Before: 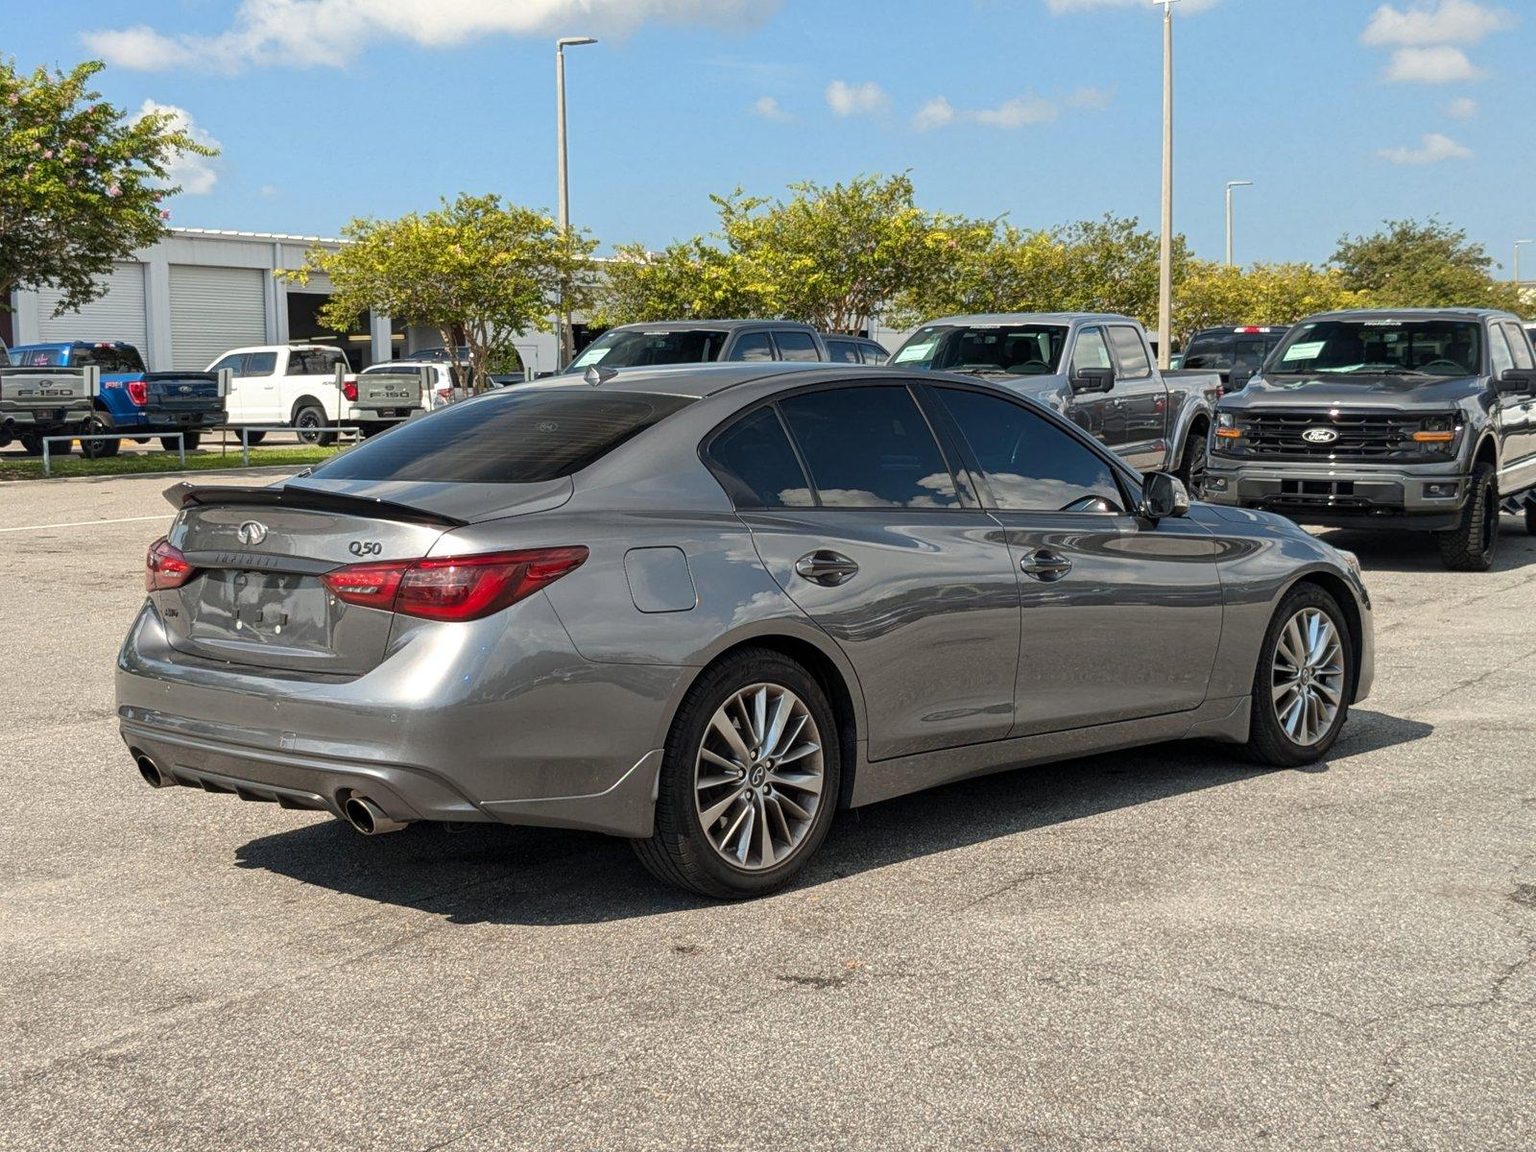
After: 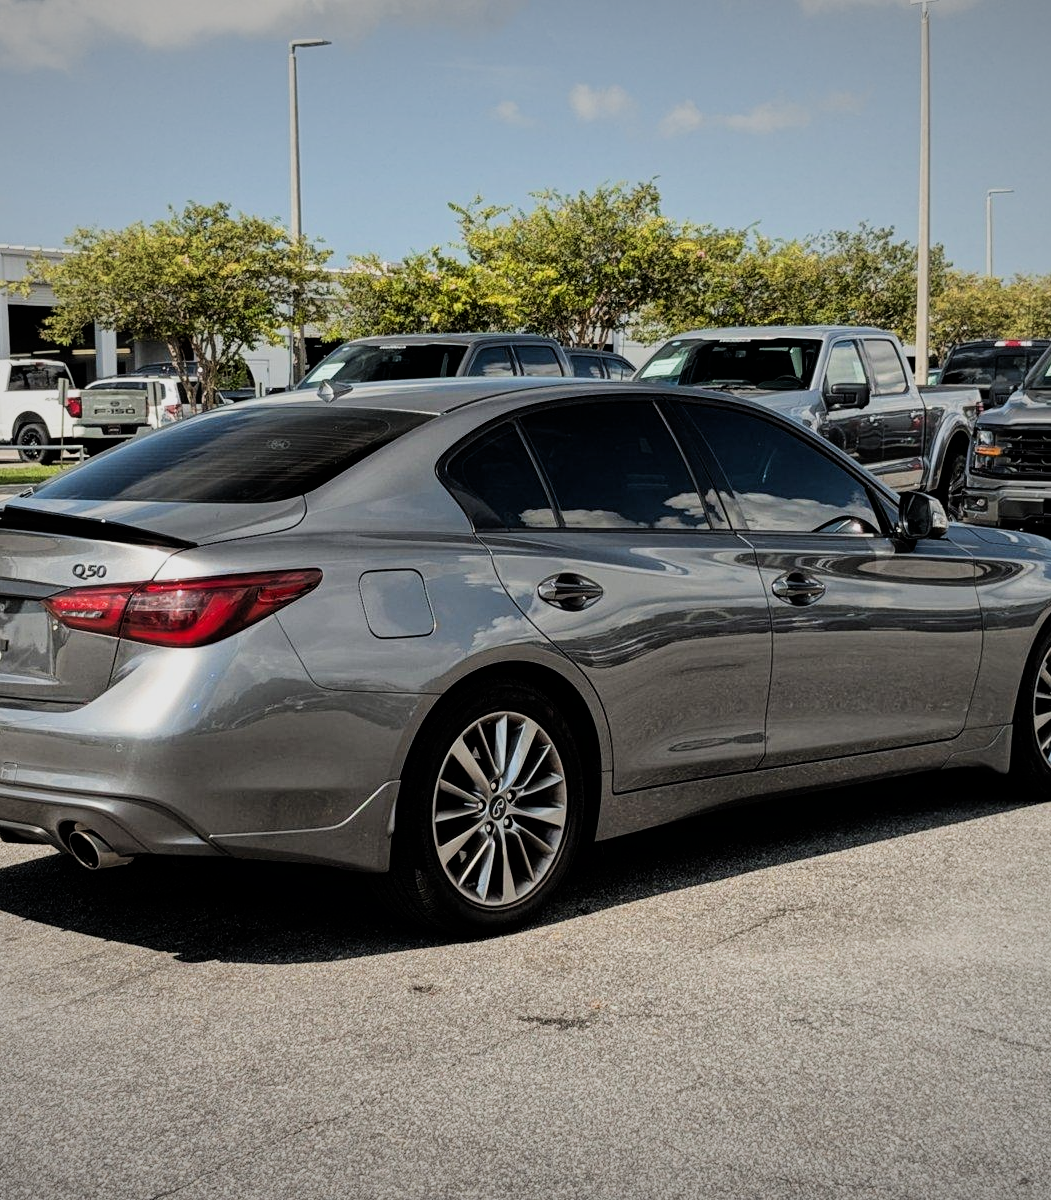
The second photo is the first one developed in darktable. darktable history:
vignetting: fall-off radius 99.04%, width/height ratio 1.336
crop and rotate: left 18.287%, right 15.973%
filmic rgb: black relative exposure -5.08 EV, white relative exposure 4 EV, hardness 2.91, contrast 1.298, highlights saturation mix -31.39%
